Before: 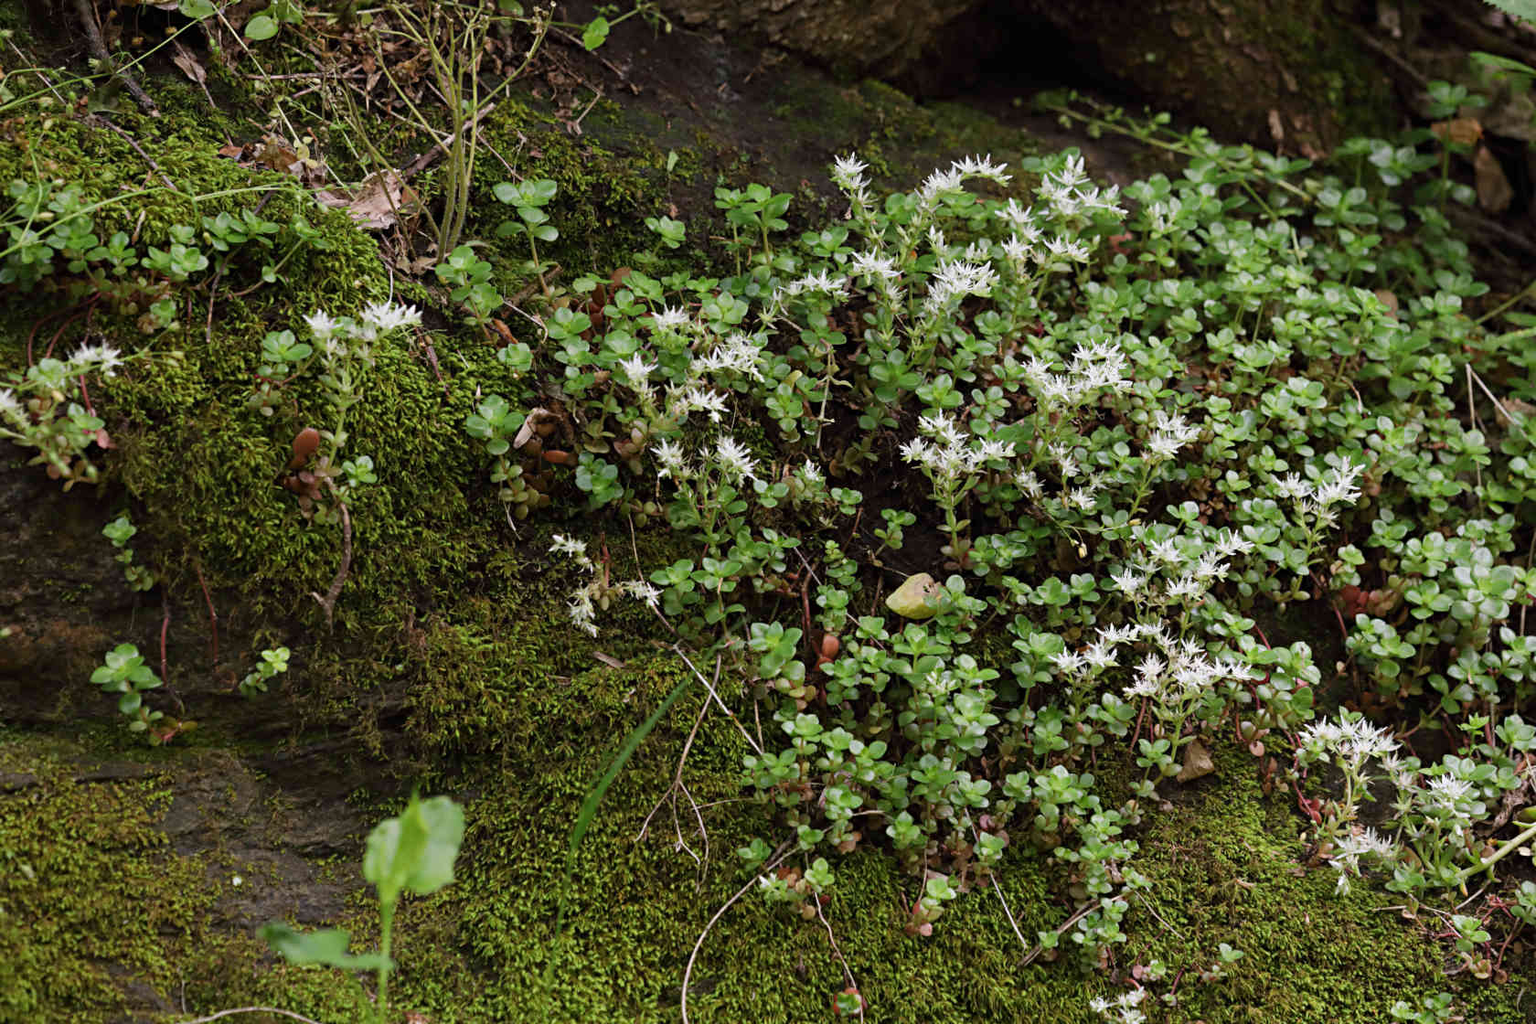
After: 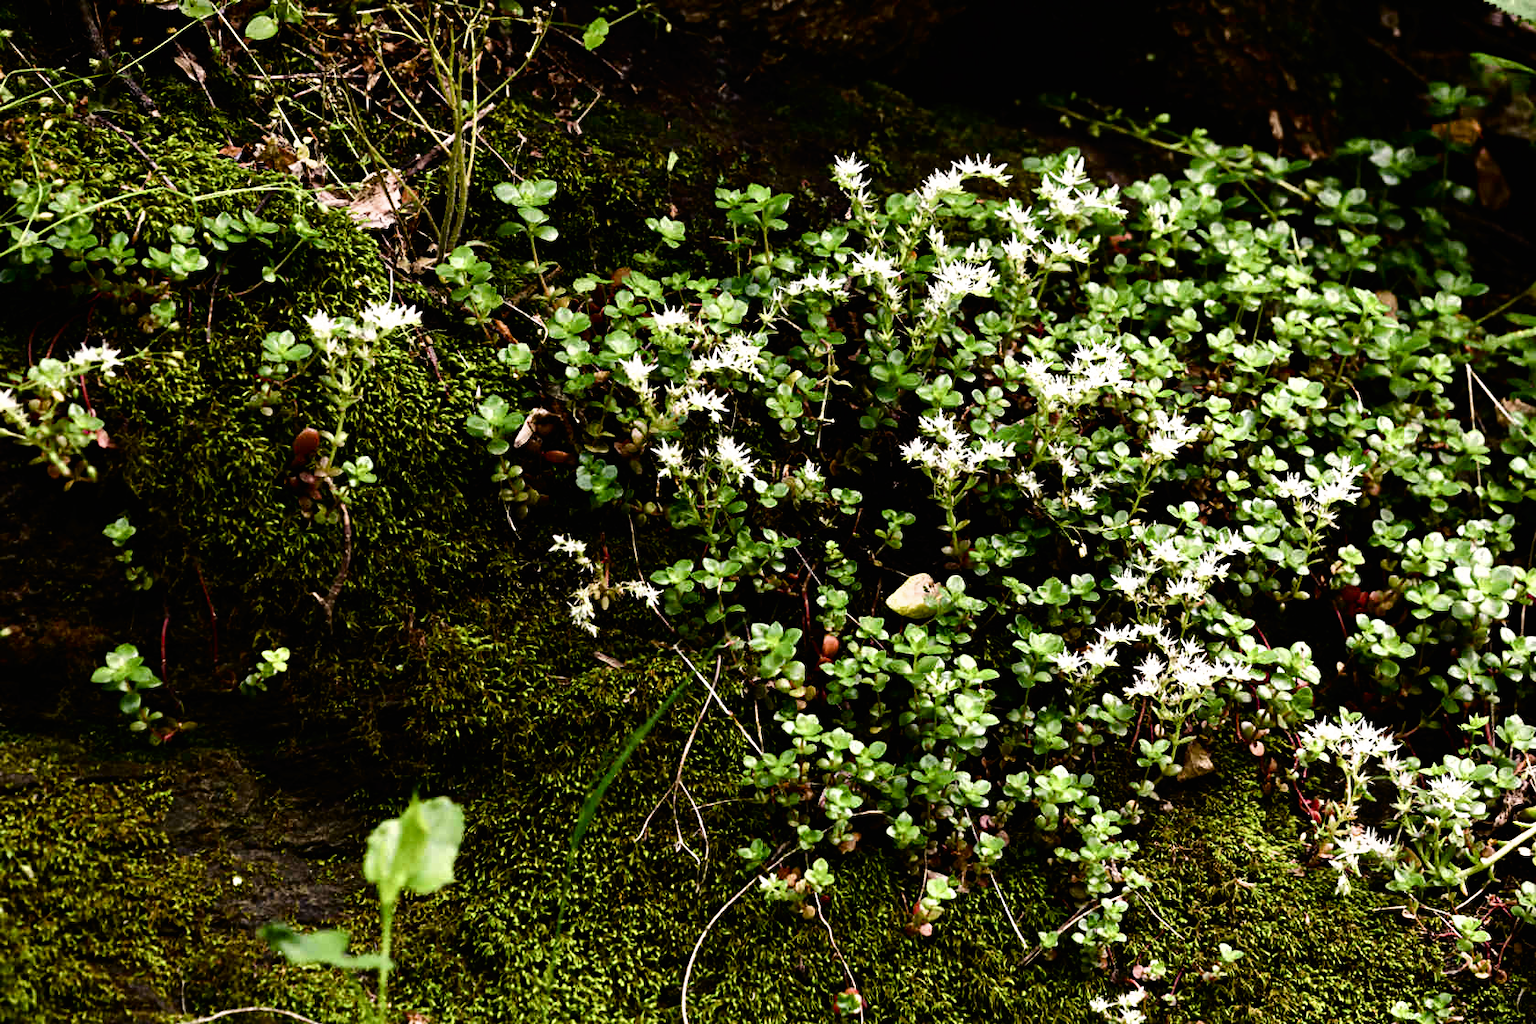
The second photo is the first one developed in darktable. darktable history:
color balance rgb: highlights gain › chroma 3.008%, highlights gain › hue 76.42°, perceptual saturation grading › global saturation 20%, perceptual saturation grading › highlights -14.08%, perceptual saturation grading › shadows 49.292%
filmic rgb: black relative exposure -8.19 EV, white relative exposure 2.22 EV, hardness 7.05, latitude 86.07%, contrast 1.699, highlights saturation mix -3.8%, shadows ↔ highlights balance -2.37%
exposure: exposure 0.288 EV, compensate highlight preservation false
tone curve: curves: ch0 [(0, 0) (0.003, 0.008) (0.011, 0.011) (0.025, 0.014) (0.044, 0.021) (0.069, 0.029) (0.1, 0.042) (0.136, 0.06) (0.177, 0.09) (0.224, 0.126) (0.277, 0.177) (0.335, 0.243) (0.399, 0.31) (0.468, 0.388) (0.543, 0.484) (0.623, 0.585) (0.709, 0.683) (0.801, 0.775) (0.898, 0.873) (1, 1)], color space Lab, independent channels, preserve colors none
